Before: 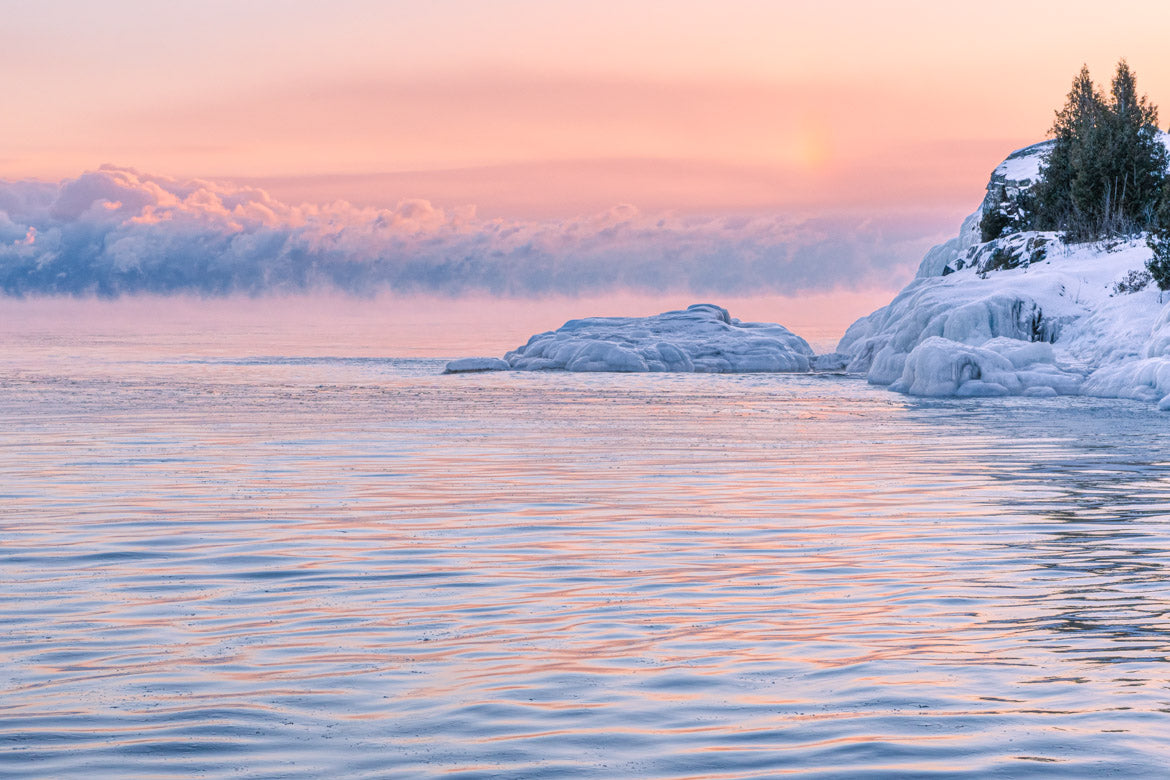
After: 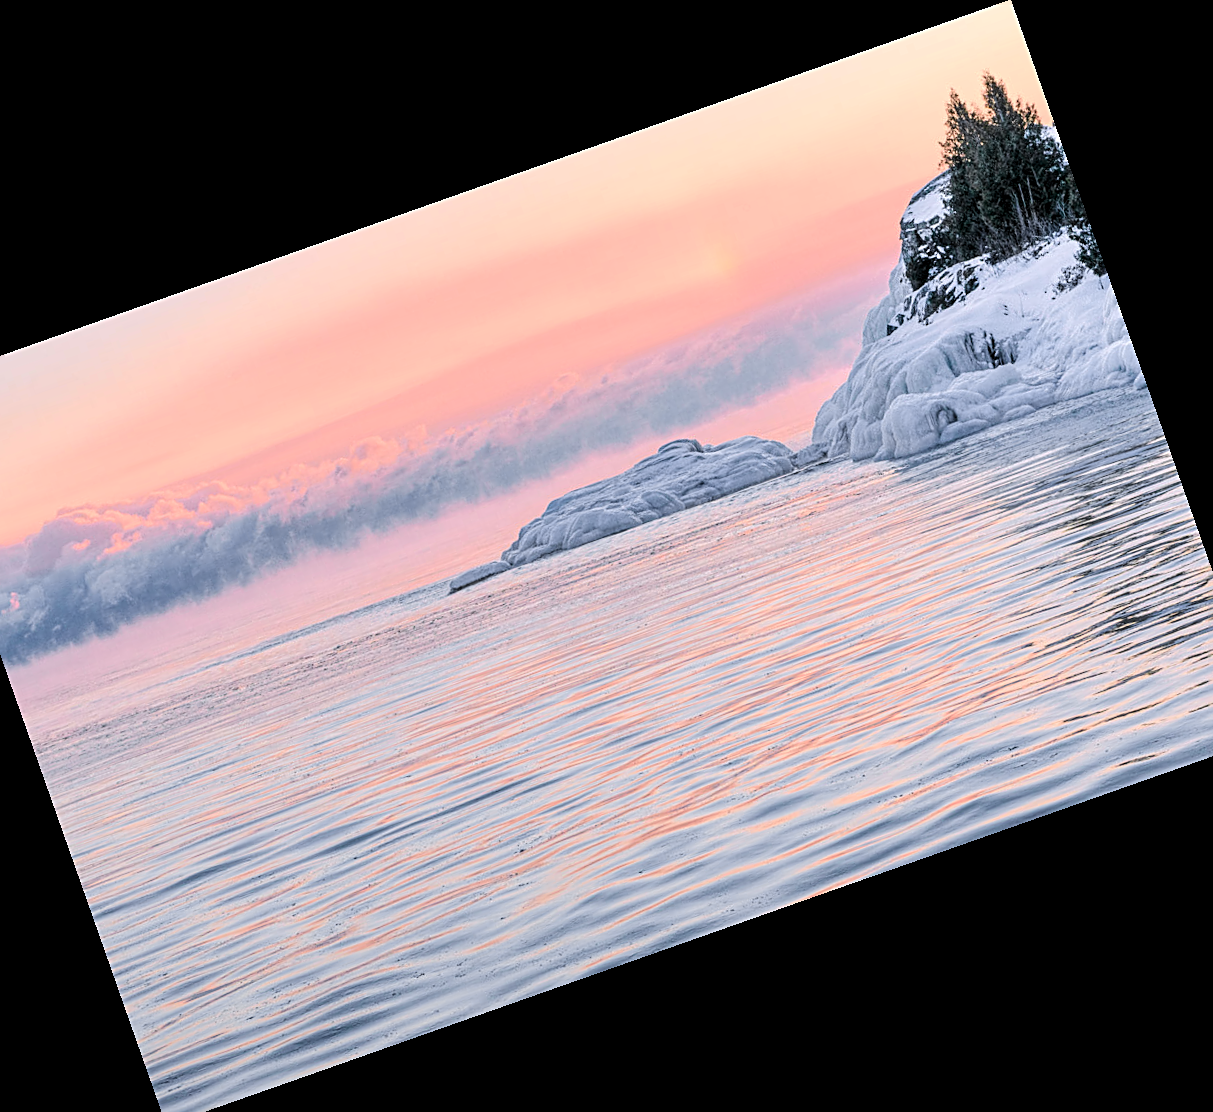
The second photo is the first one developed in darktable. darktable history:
crop and rotate: angle 19.43°, left 6.812%, right 4.125%, bottom 1.087%
tone curve: curves: ch0 [(0.003, 0) (0.066, 0.031) (0.163, 0.112) (0.264, 0.238) (0.395, 0.421) (0.517, 0.56) (0.684, 0.734) (0.791, 0.814) (1, 1)]; ch1 [(0, 0) (0.164, 0.115) (0.337, 0.332) (0.39, 0.398) (0.464, 0.461) (0.501, 0.5) (0.507, 0.5) (0.534, 0.532) (0.577, 0.59) (0.652, 0.681) (0.733, 0.749) (0.811, 0.796) (1, 1)]; ch2 [(0, 0) (0.337, 0.382) (0.464, 0.476) (0.501, 0.502) (0.527, 0.54) (0.551, 0.565) (0.6, 0.59) (0.687, 0.675) (1, 1)], color space Lab, independent channels, preserve colors none
levels: levels [0.026, 0.507, 0.987]
sharpen: on, module defaults
